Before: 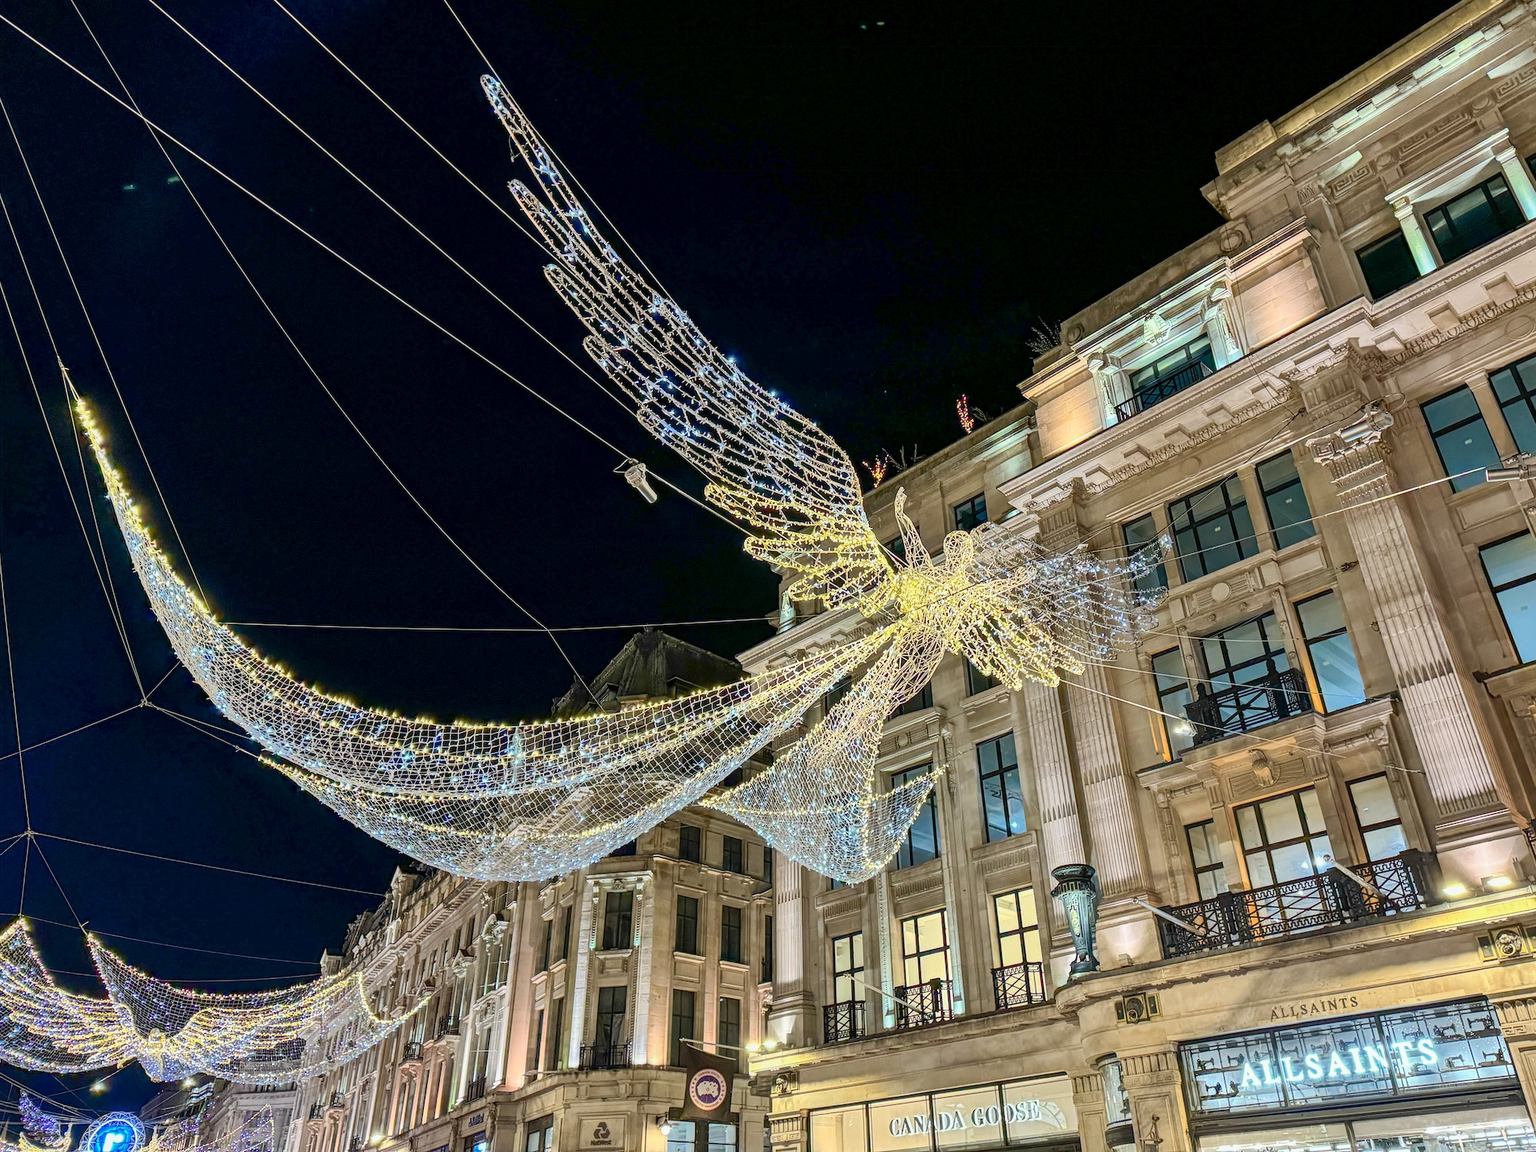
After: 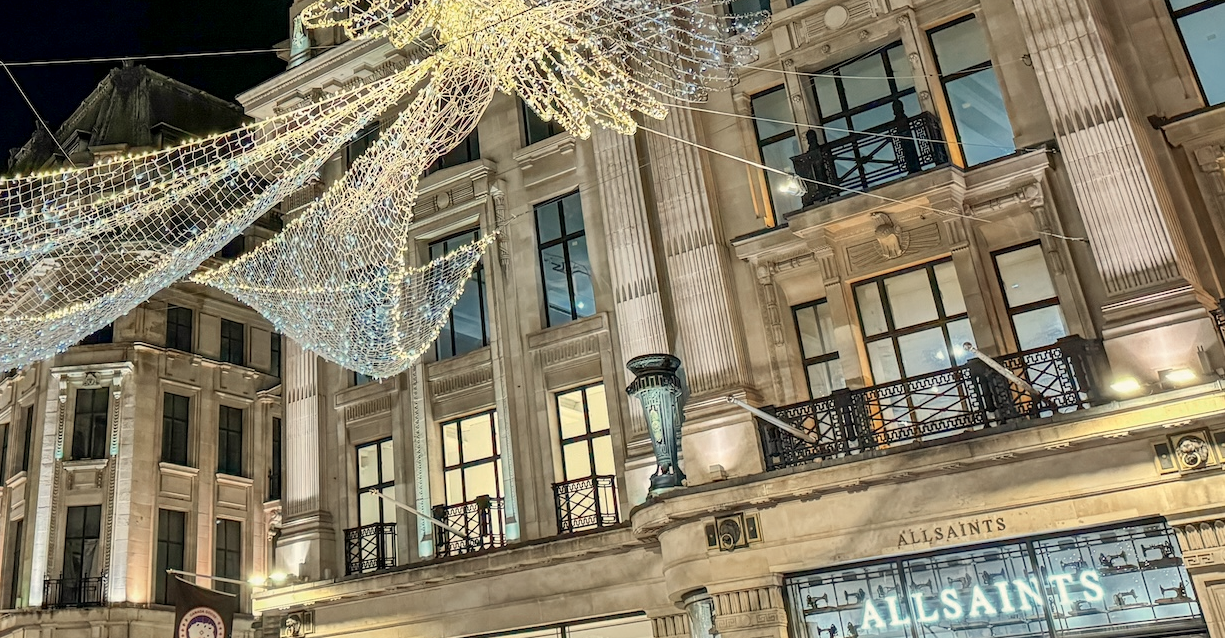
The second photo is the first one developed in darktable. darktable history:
crop and rotate: left 35.509%, top 50.238%, bottom 4.934%
color zones: curves: ch0 [(0, 0.5) (0.125, 0.4) (0.25, 0.5) (0.375, 0.4) (0.5, 0.4) (0.625, 0.35) (0.75, 0.35) (0.875, 0.5)]; ch1 [(0, 0.35) (0.125, 0.45) (0.25, 0.35) (0.375, 0.35) (0.5, 0.35) (0.625, 0.35) (0.75, 0.45) (0.875, 0.35)]; ch2 [(0, 0.6) (0.125, 0.5) (0.25, 0.5) (0.375, 0.6) (0.5, 0.6) (0.625, 0.5) (0.75, 0.5) (0.875, 0.5)]
white balance: red 1.029, blue 0.92
exposure: black level correction 0.001, compensate highlight preservation false
